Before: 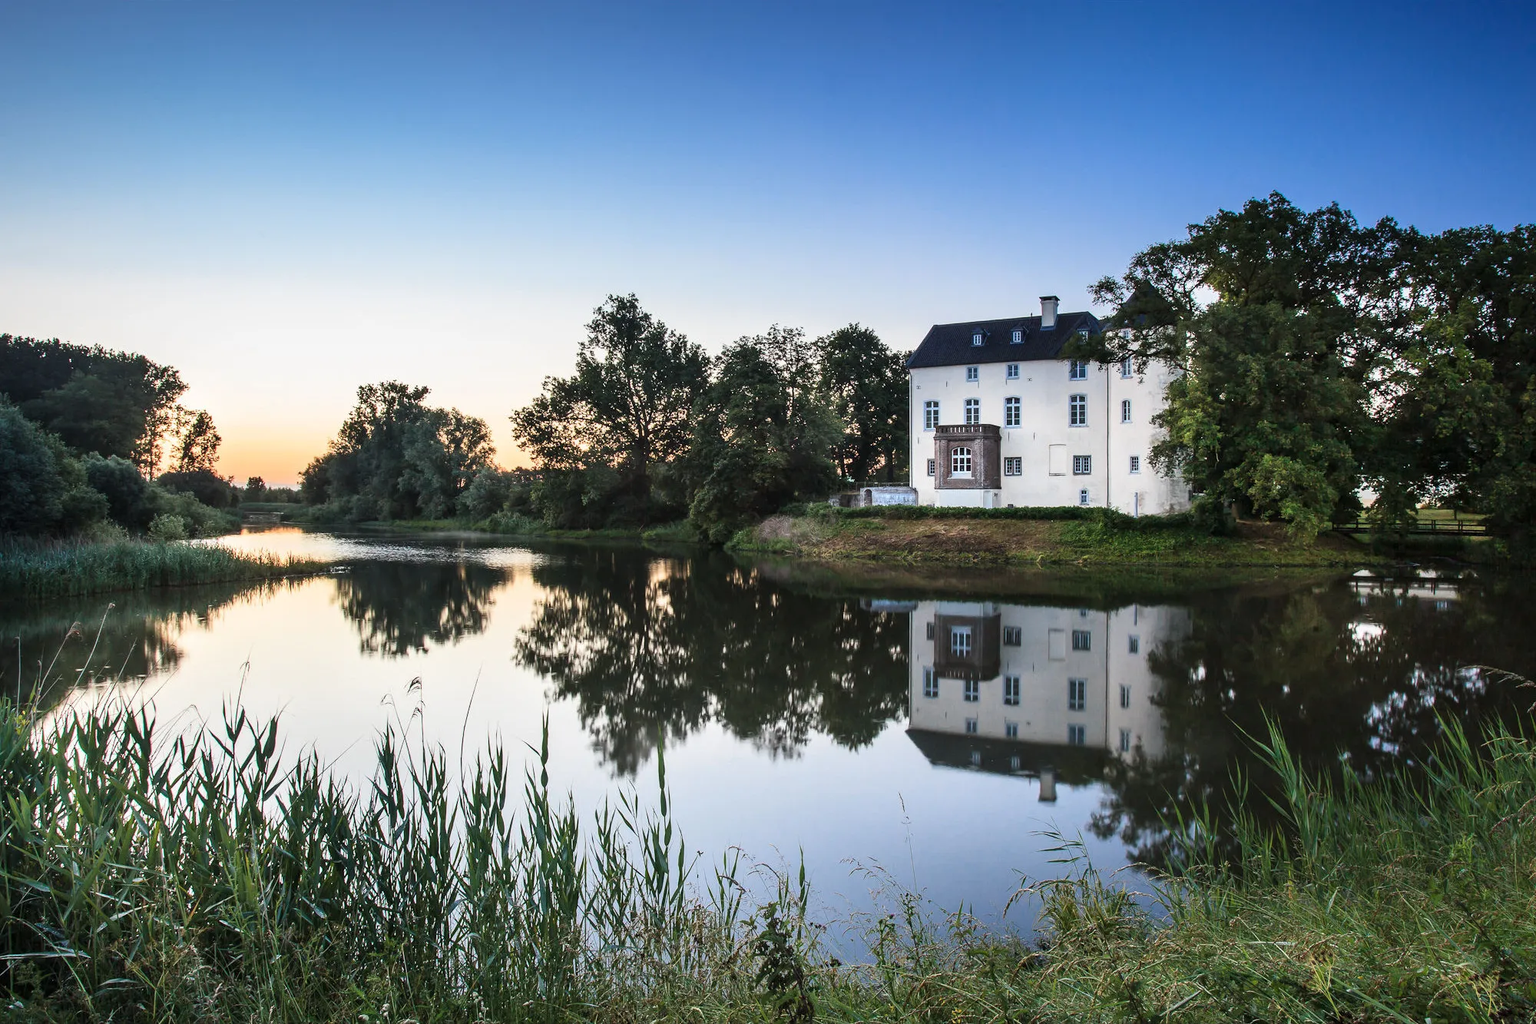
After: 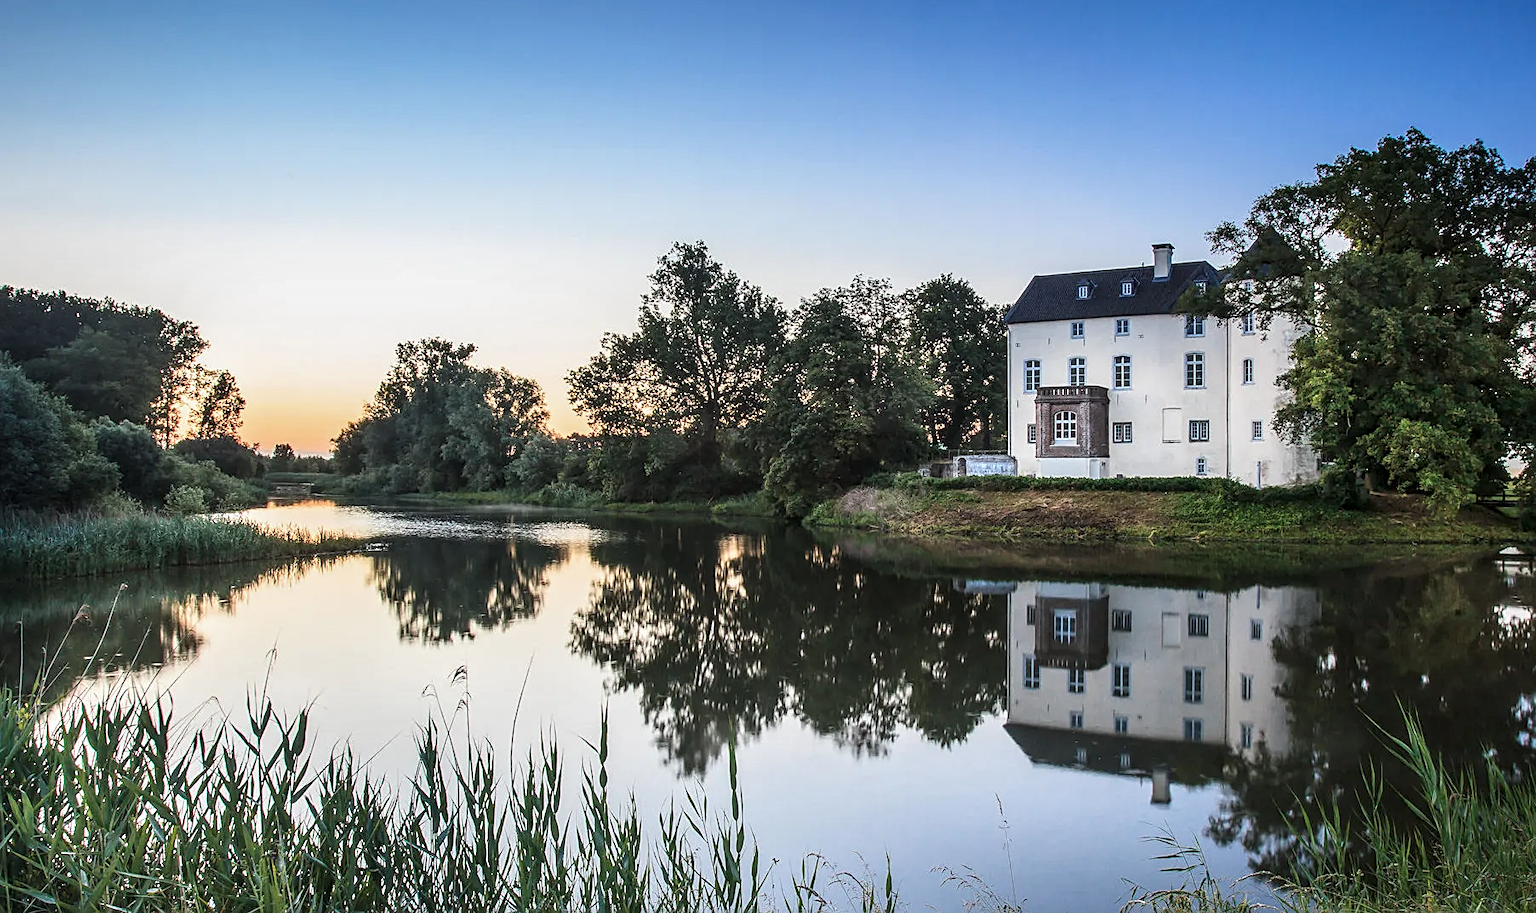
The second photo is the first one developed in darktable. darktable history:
local contrast: on, module defaults
sharpen: on, module defaults
crop: top 7.49%, right 9.717%, bottom 11.943%
